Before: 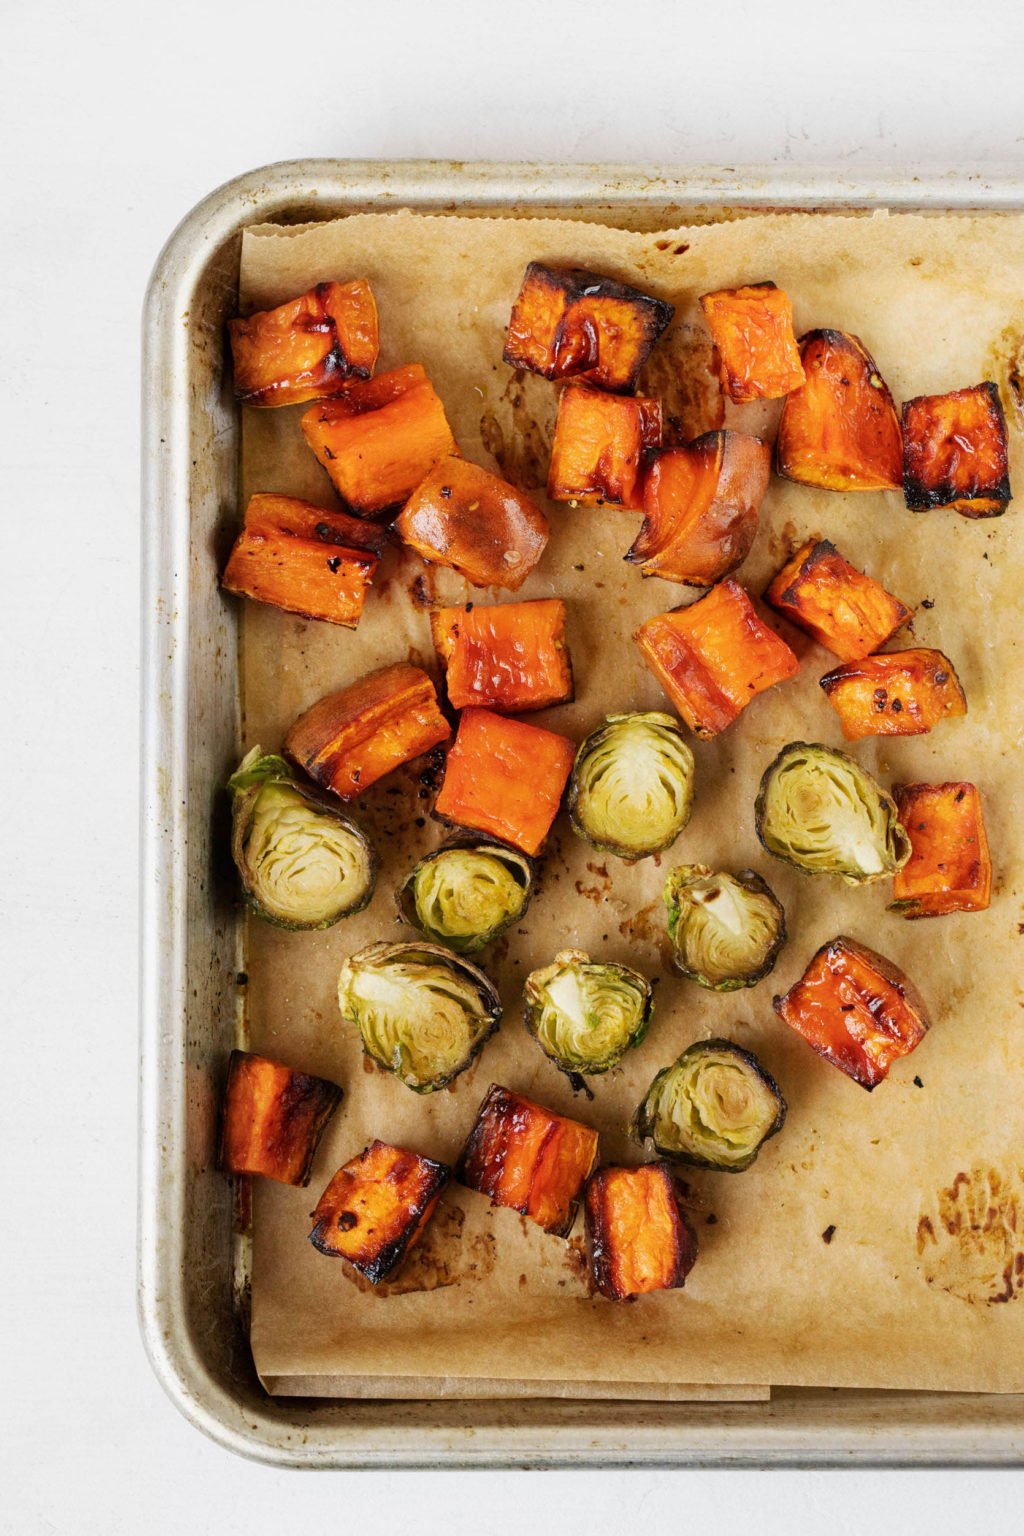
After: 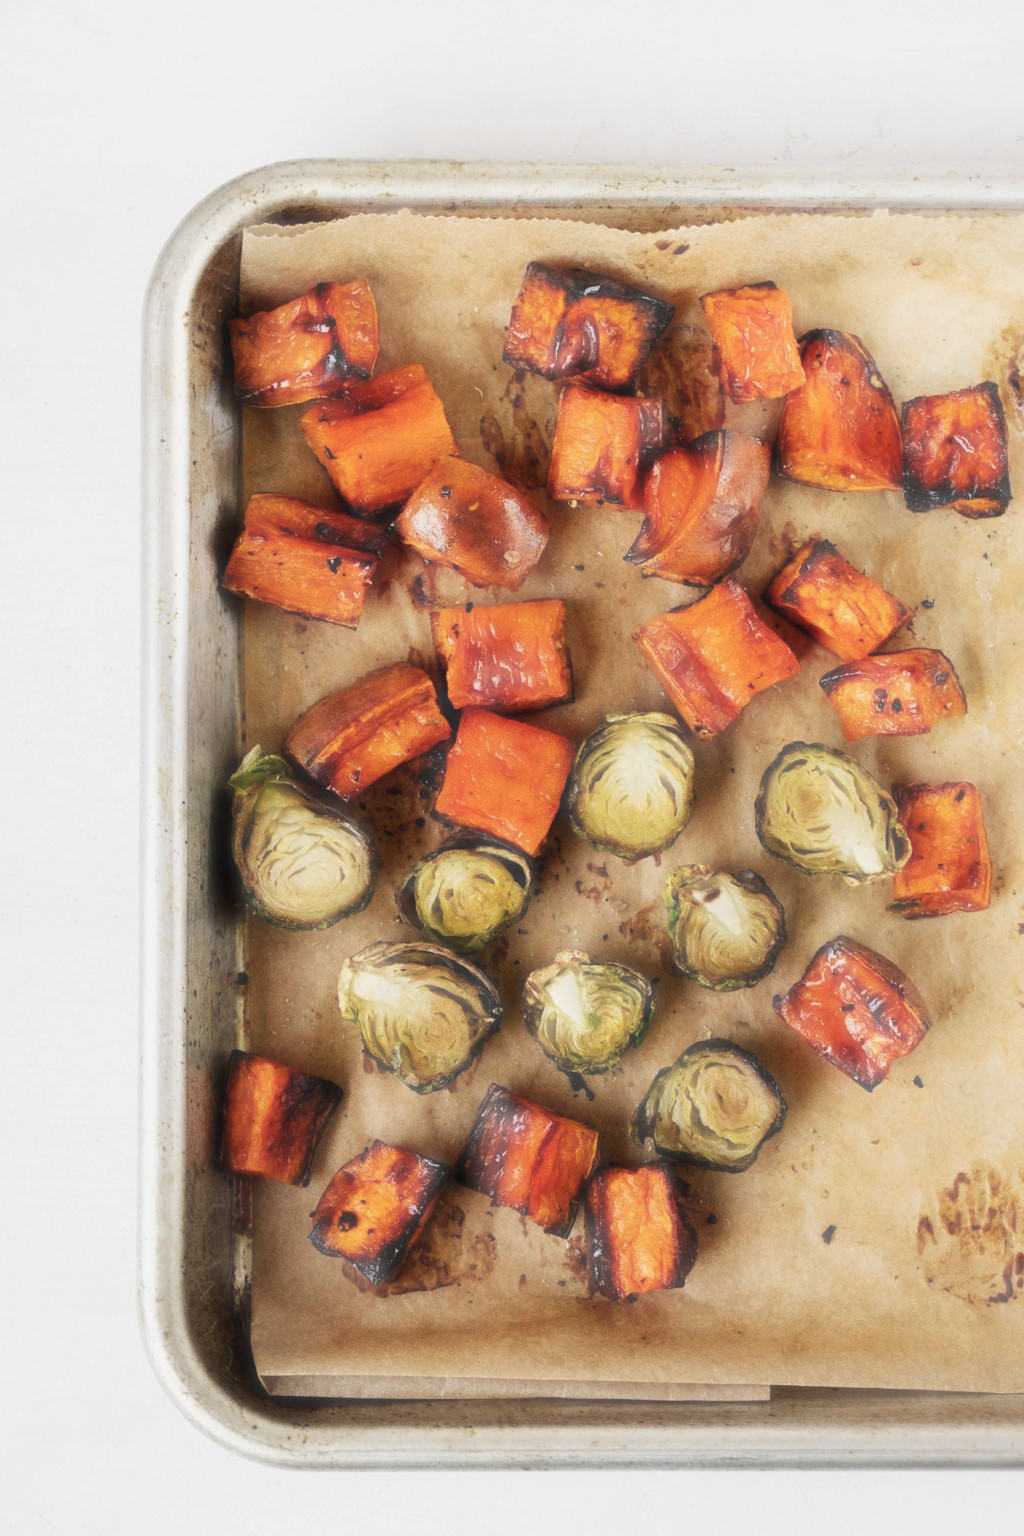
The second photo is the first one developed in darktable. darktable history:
haze removal: strength -0.89, distance 0.231, compatibility mode true, adaptive false
